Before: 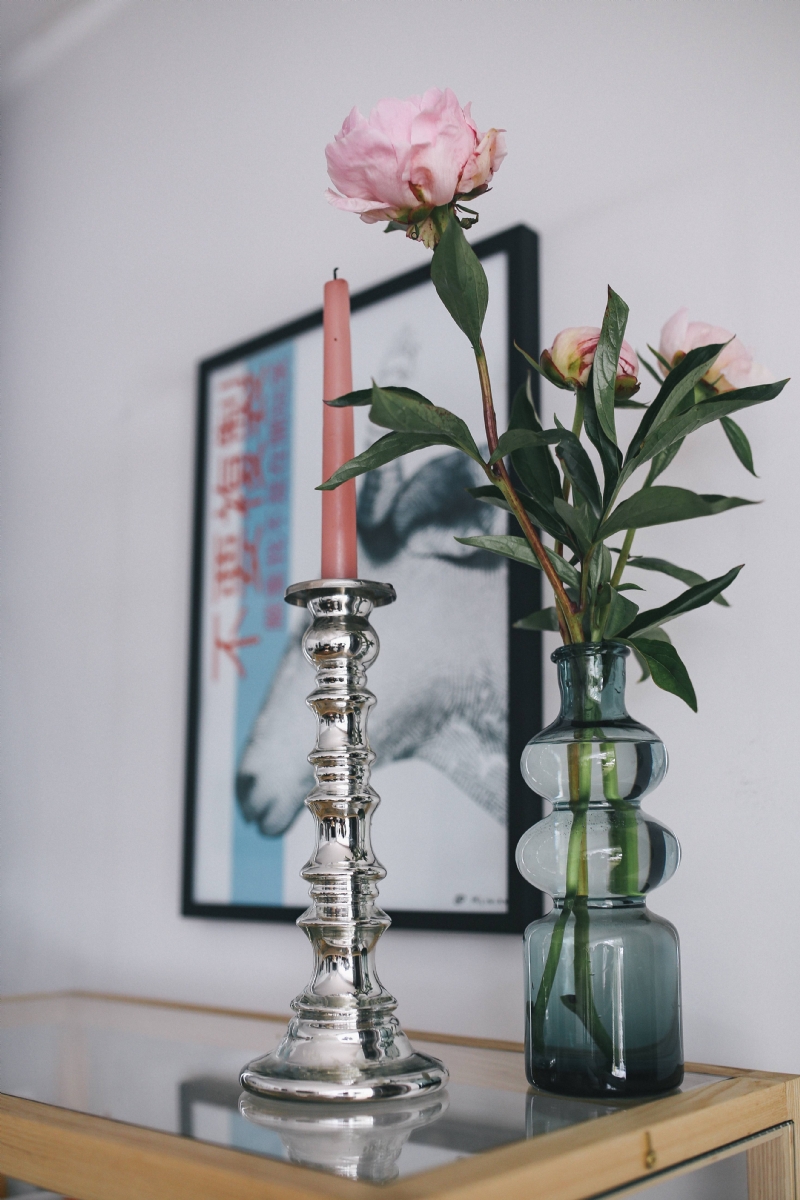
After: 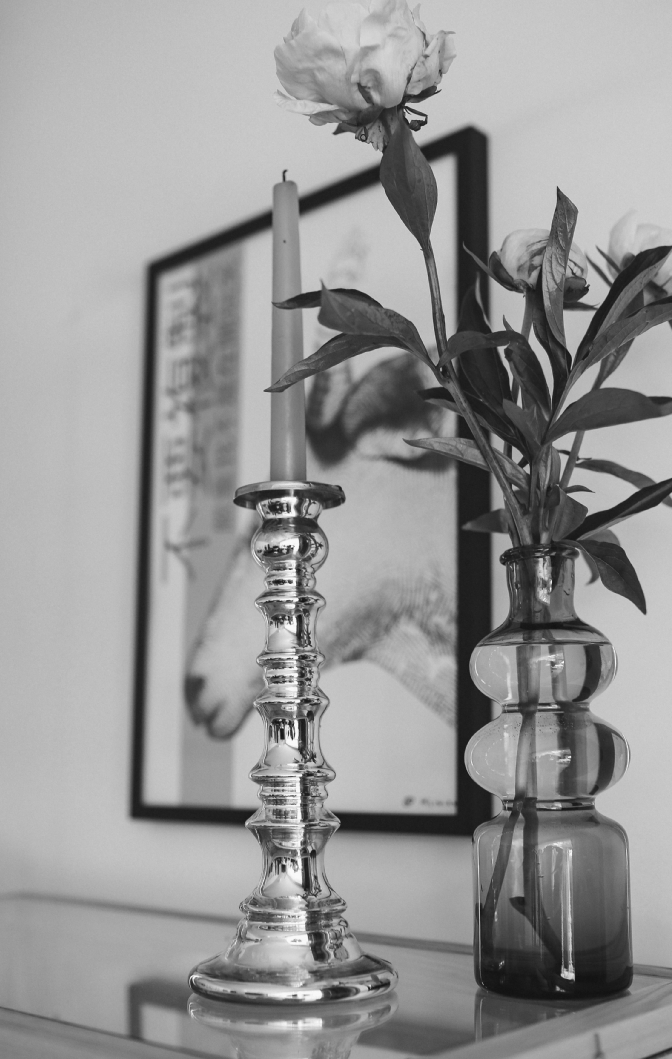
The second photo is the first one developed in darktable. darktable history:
crop: left 6.446%, top 8.188%, right 9.538%, bottom 3.548%
monochrome: on, module defaults
